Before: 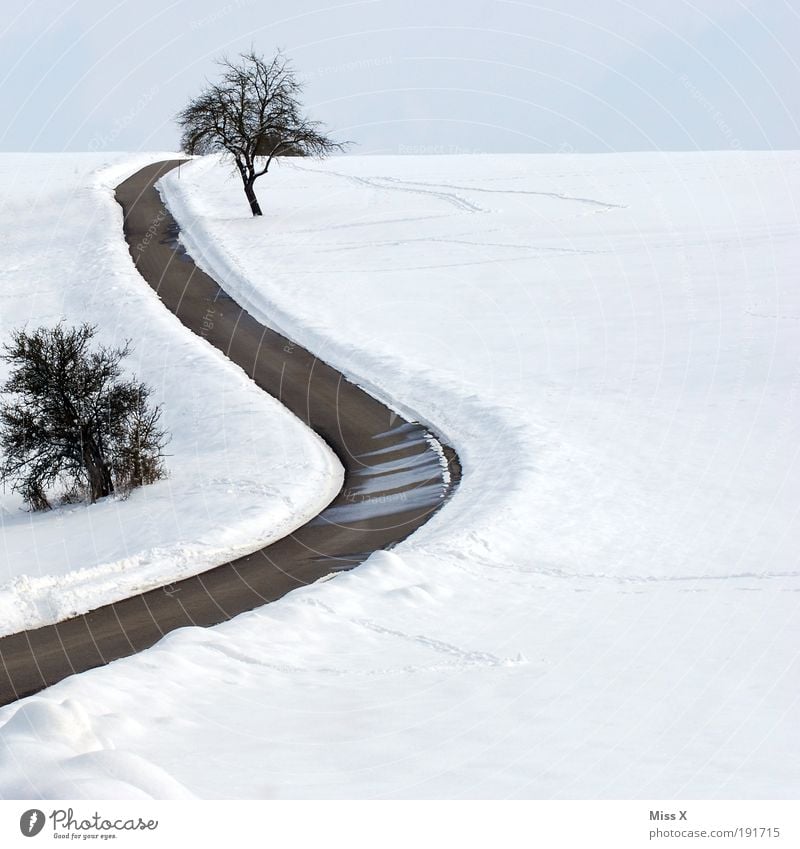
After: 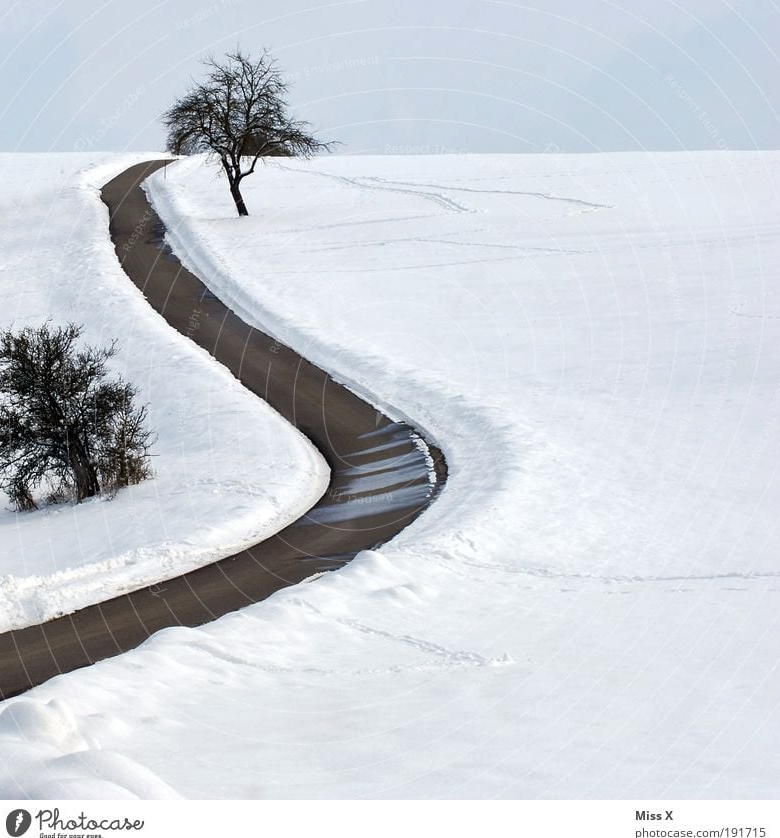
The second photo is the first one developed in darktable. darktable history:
crop and rotate: left 1.774%, right 0.633%, bottom 1.28%
shadows and highlights: shadows 32, highlights -32, soften with gaussian
